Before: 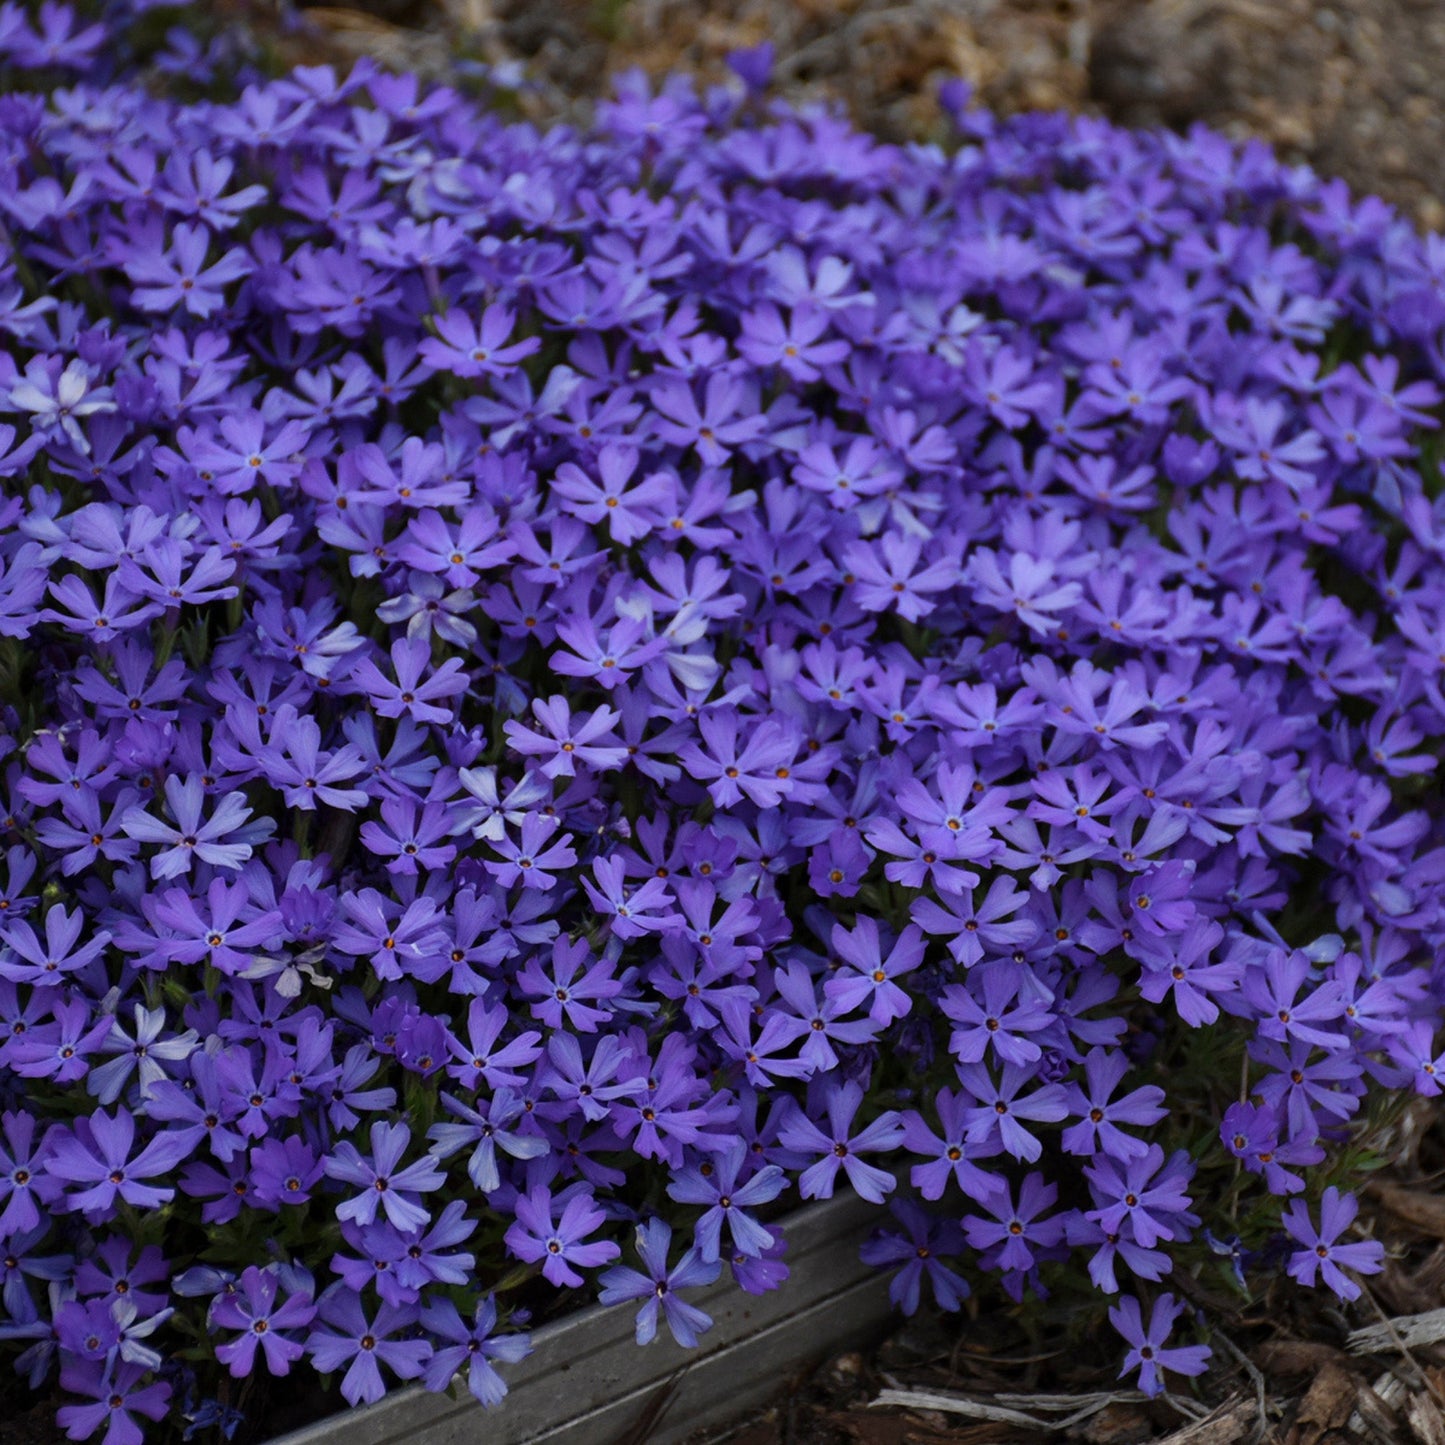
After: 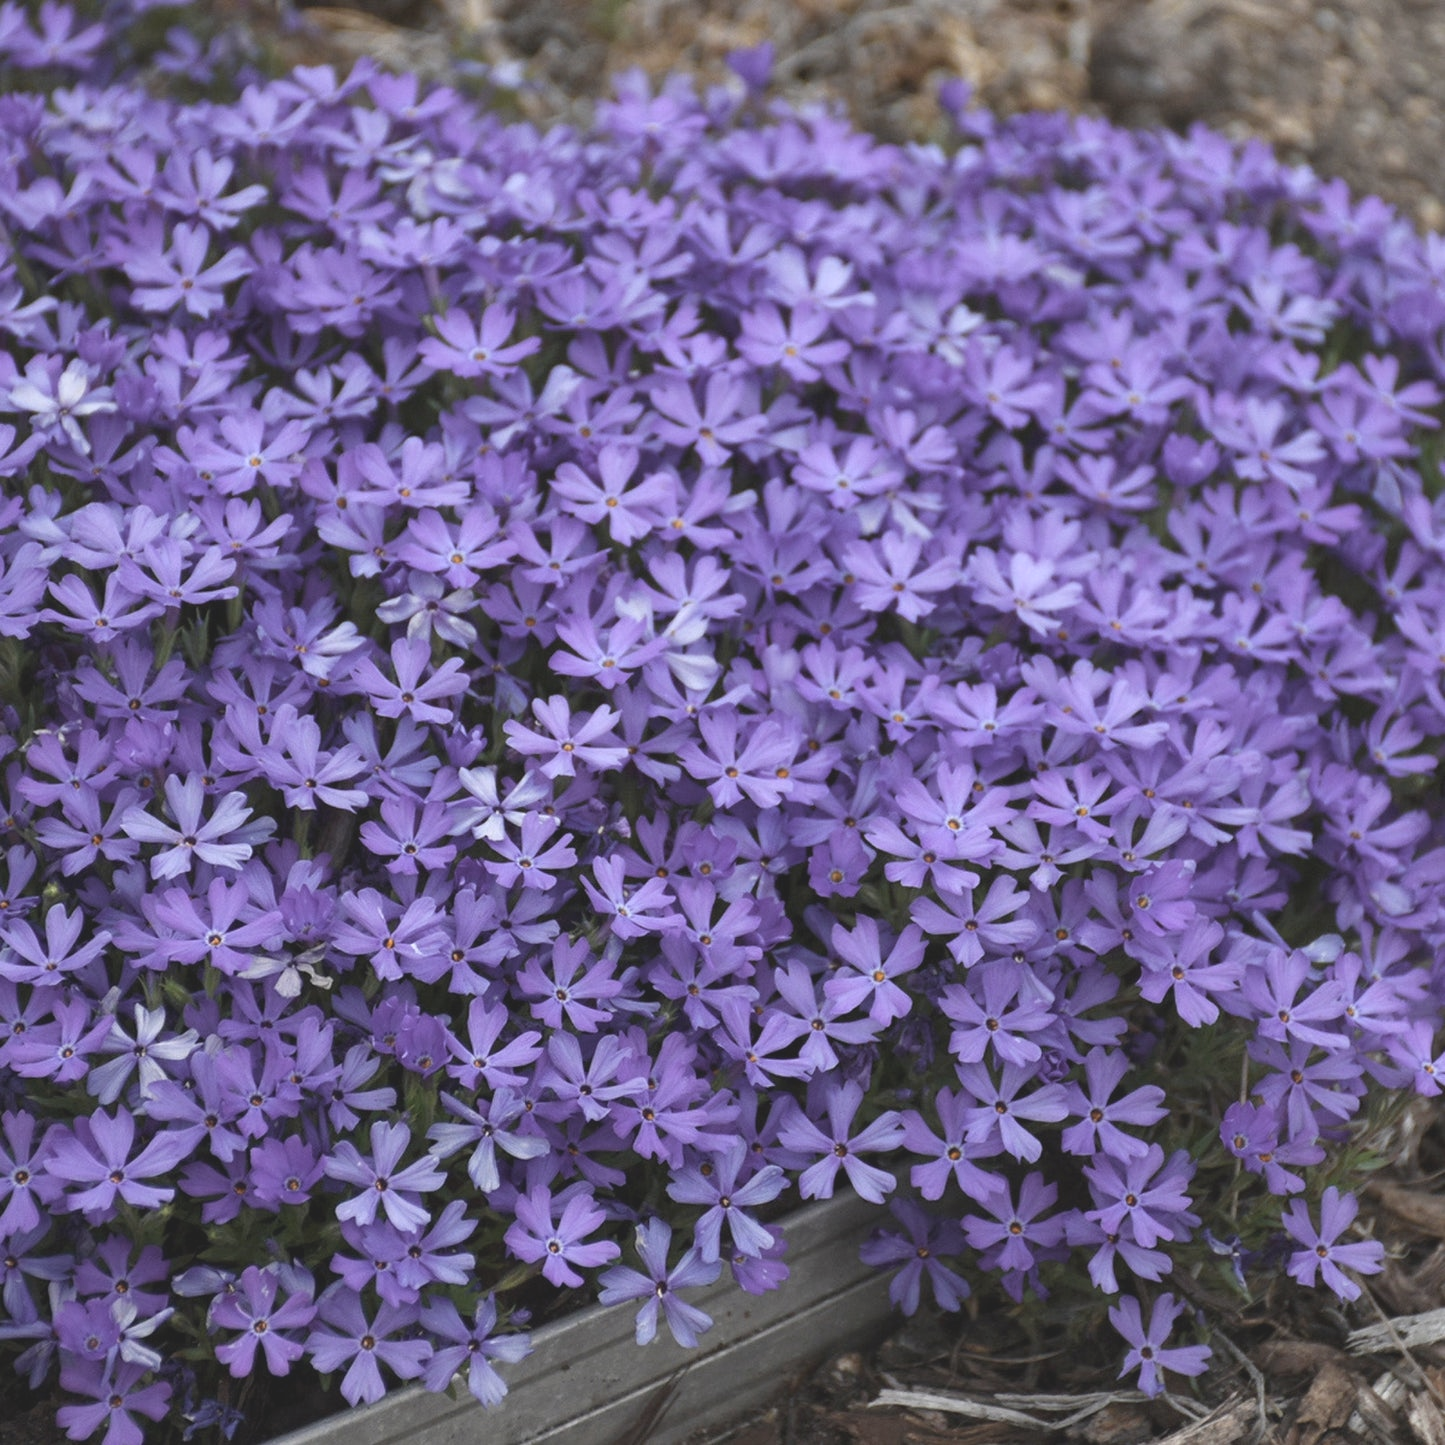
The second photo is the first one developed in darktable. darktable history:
exposure: black level correction 0, exposure 1.098 EV, compensate highlight preservation false
contrast brightness saturation: contrast -0.243, saturation -0.45
tone equalizer: on, module defaults
